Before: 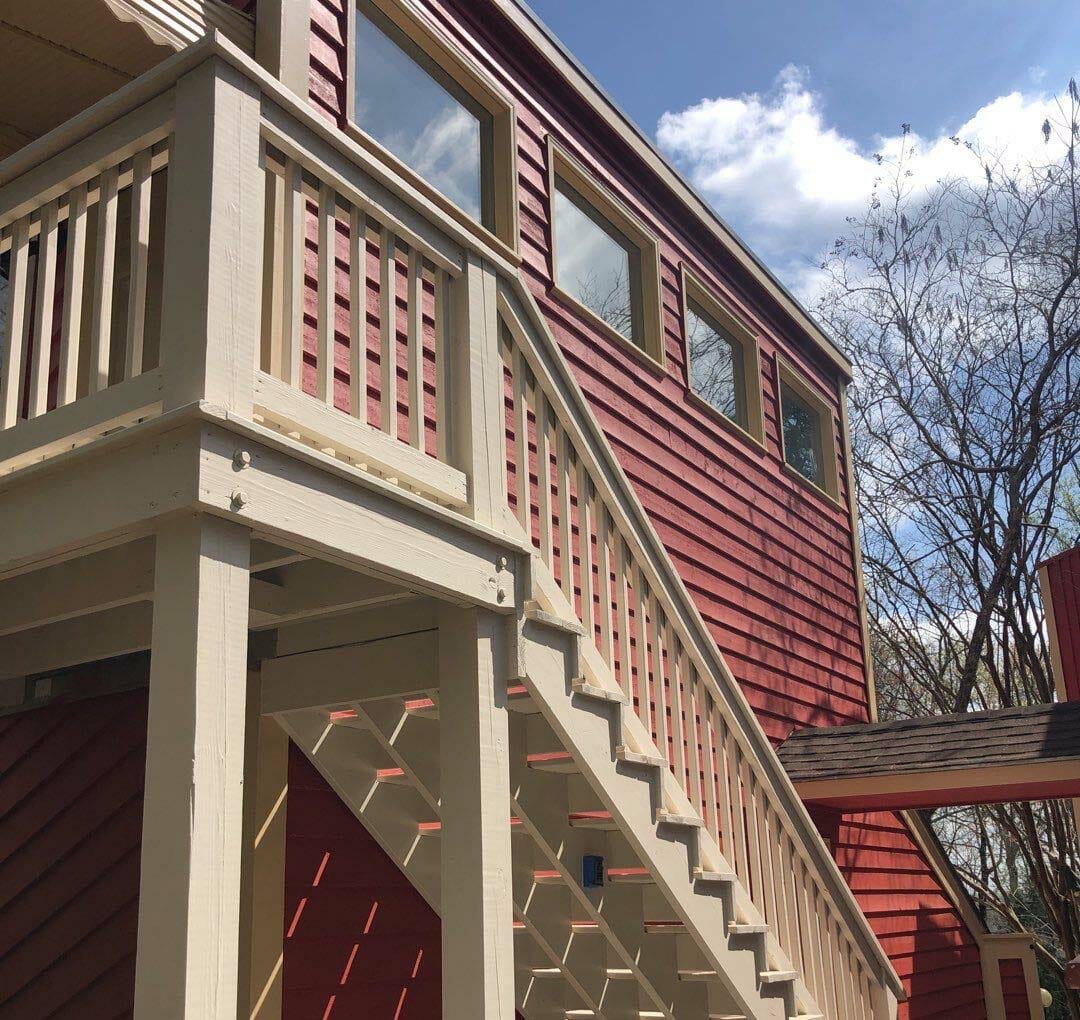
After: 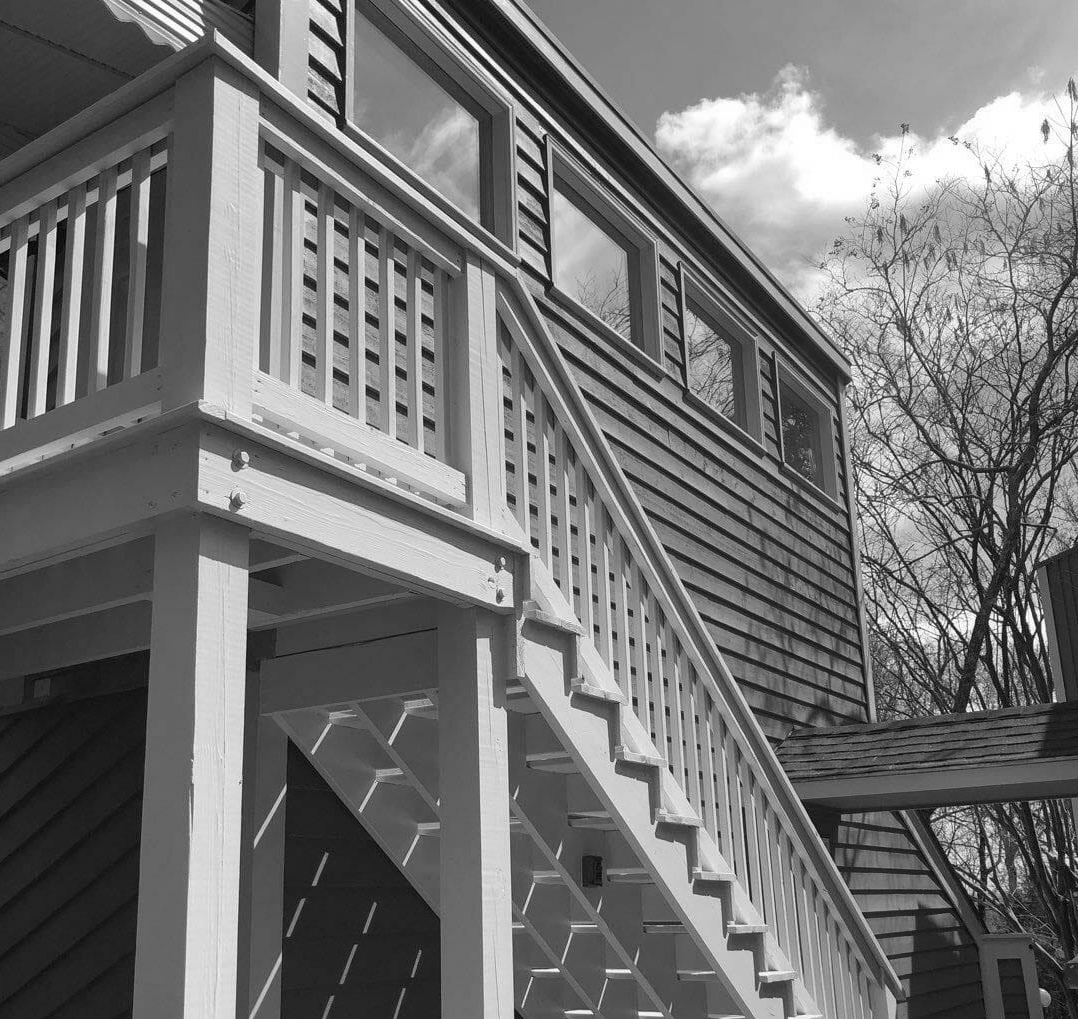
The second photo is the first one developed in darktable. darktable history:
crop and rotate: left 0.126%
monochrome: on, module defaults
